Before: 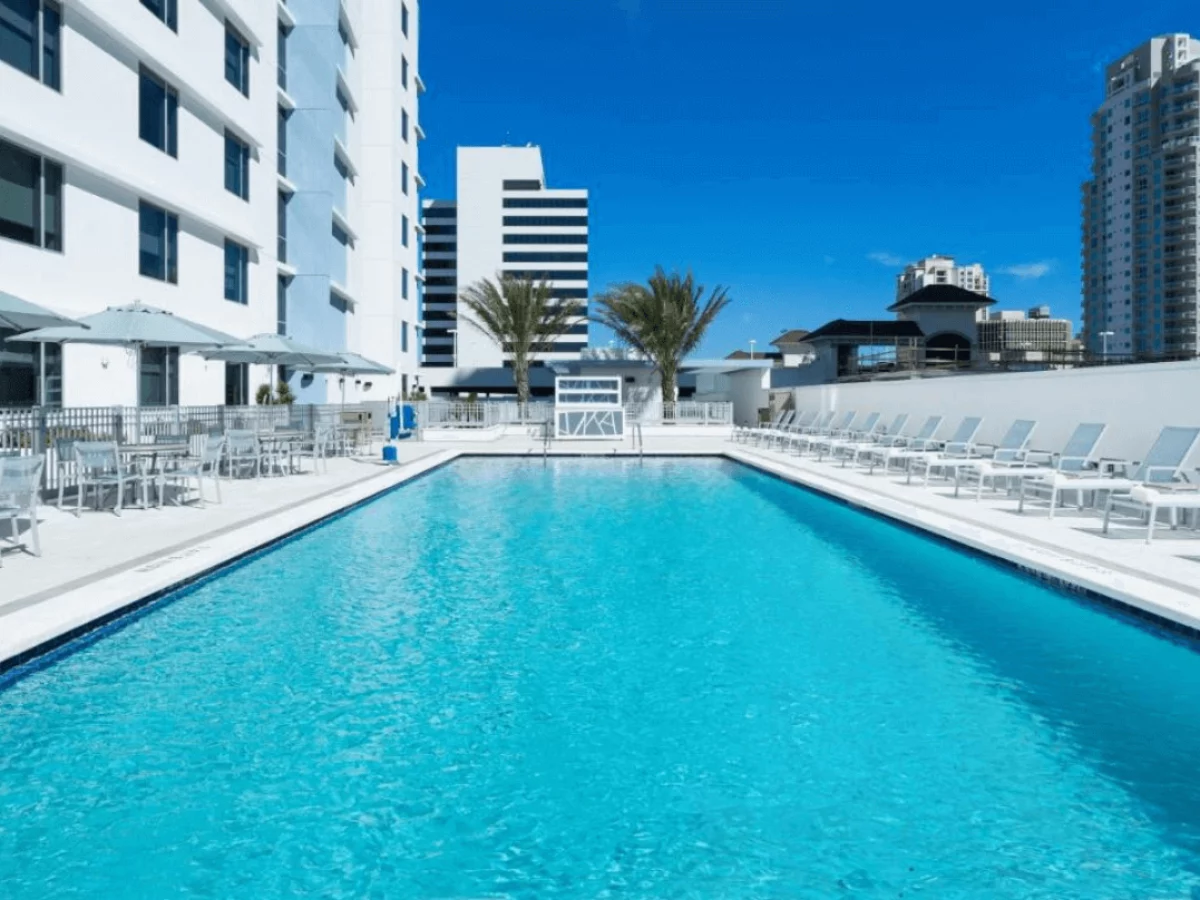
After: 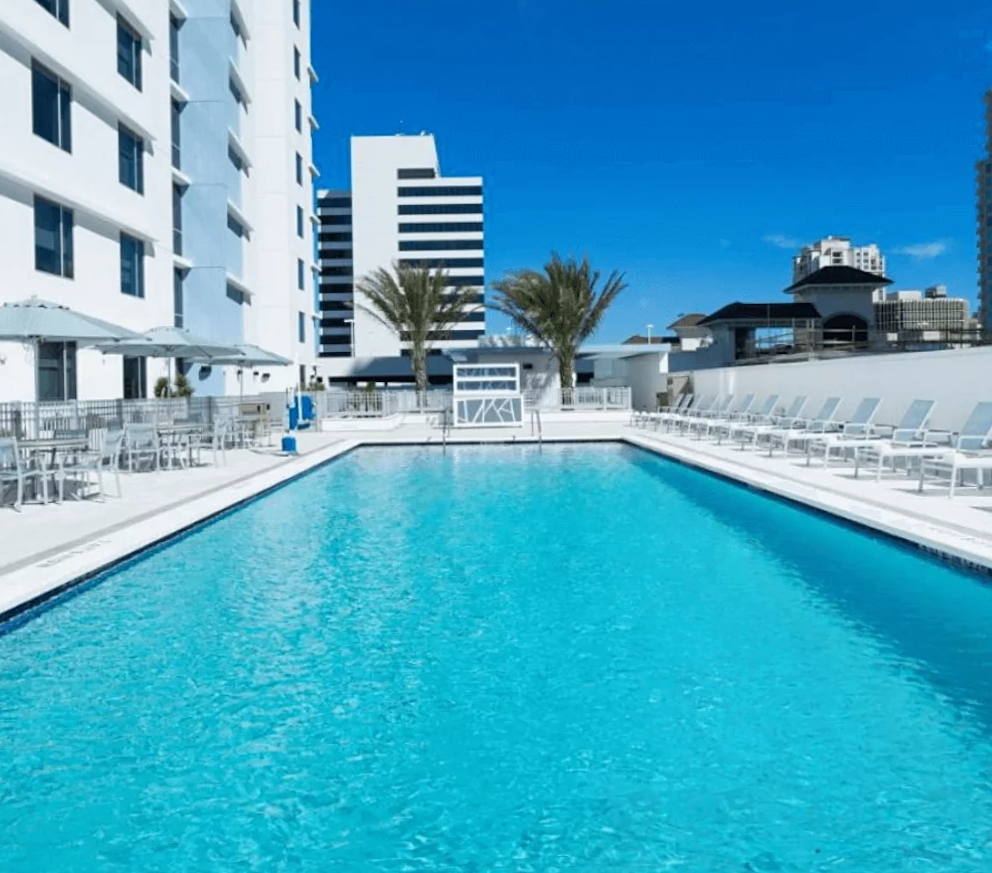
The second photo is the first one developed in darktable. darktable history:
rotate and perspective: rotation -1°, crop left 0.011, crop right 0.989, crop top 0.025, crop bottom 0.975
rgb levels: preserve colors max RGB
crop: left 8.026%, right 7.374%
sharpen: amount 0.2
